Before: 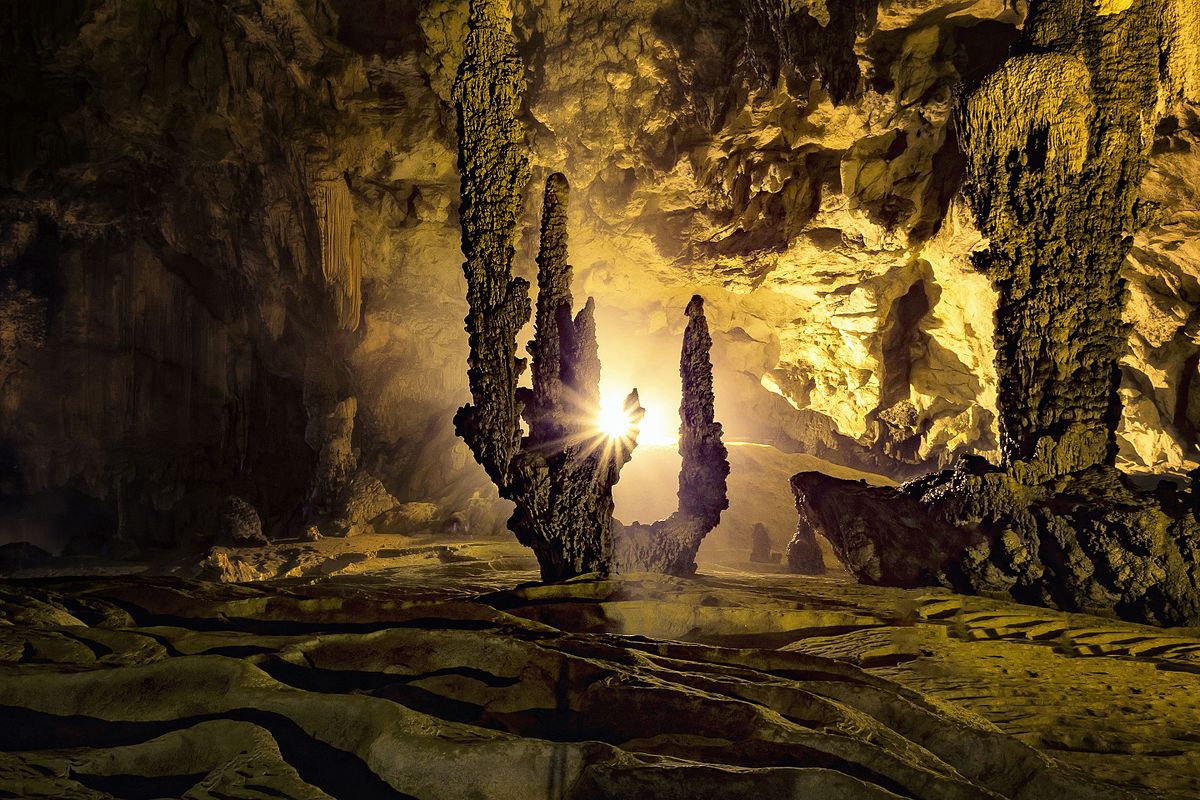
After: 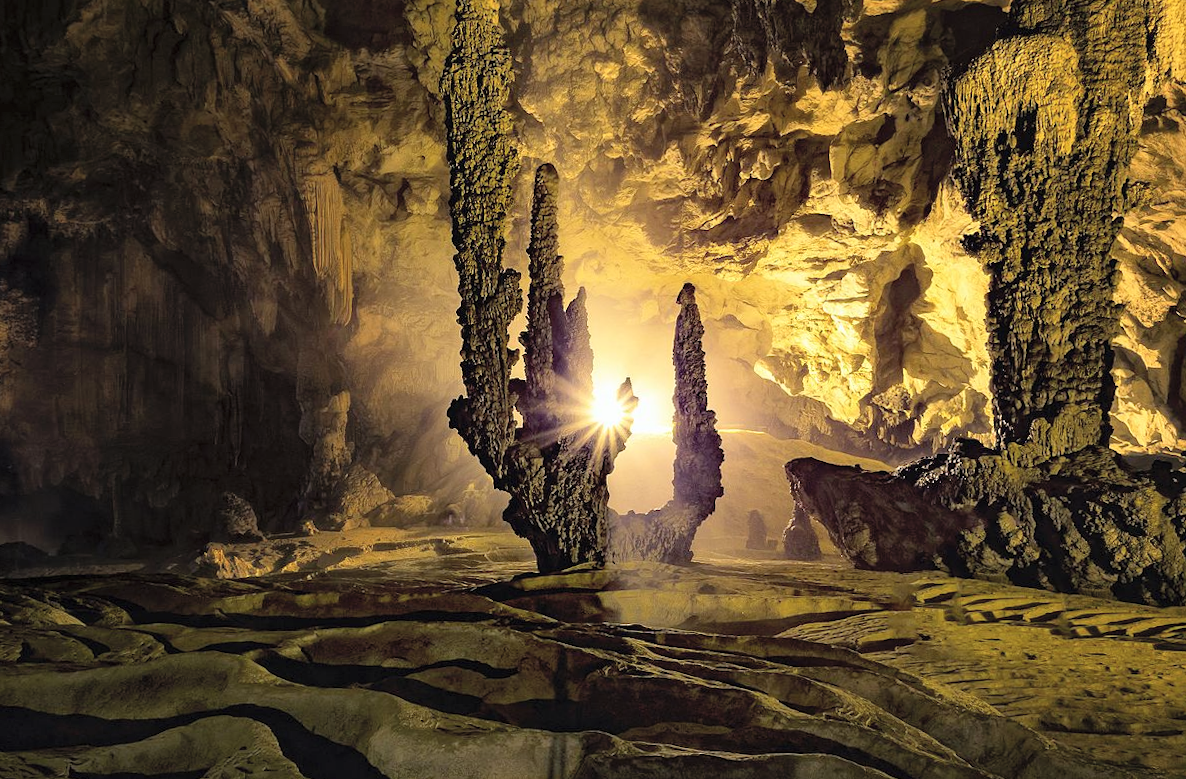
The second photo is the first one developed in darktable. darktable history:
rotate and perspective: rotation -1°, crop left 0.011, crop right 0.989, crop top 0.025, crop bottom 0.975
contrast brightness saturation: brightness 0.15
